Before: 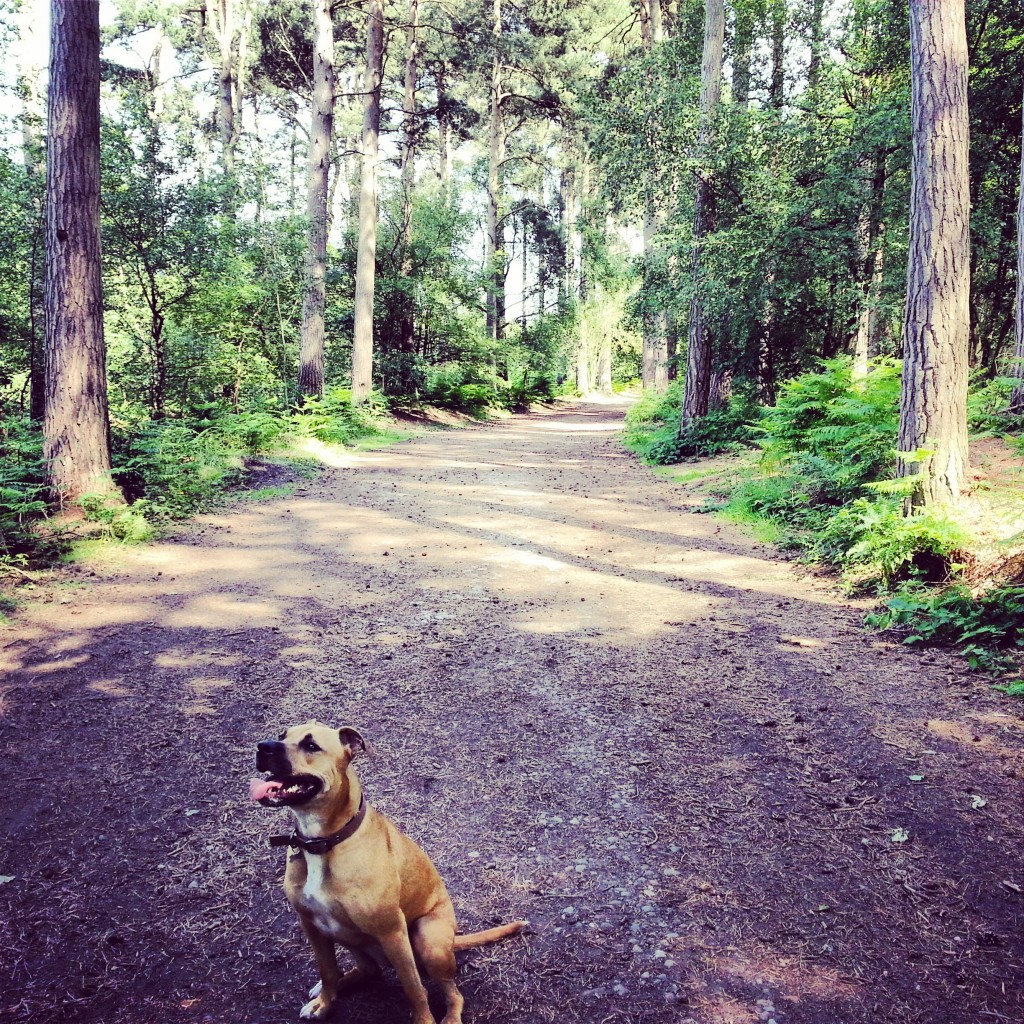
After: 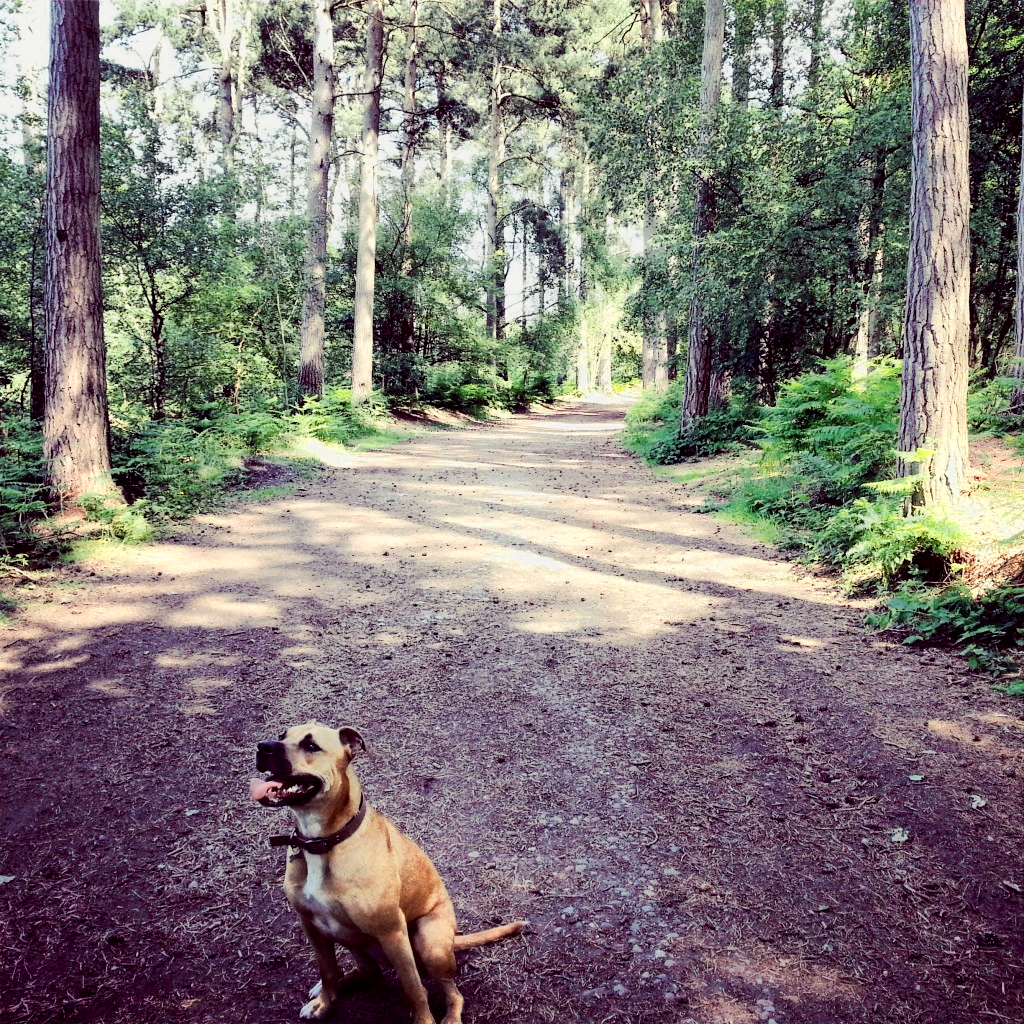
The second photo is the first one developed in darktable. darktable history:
color zones: curves: ch0 [(0.018, 0.548) (0.197, 0.654) (0.425, 0.447) (0.605, 0.658) (0.732, 0.579)]; ch1 [(0.105, 0.531) (0.224, 0.531) (0.386, 0.39) (0.618, 0.456) (0.732, 0.456) (0.956, 0.421)]; ch2 [(0.039, 0.583) (0.215, 0.465) (0.399, 0.544) (0.465, 0.548) (0.614, 0.447) (0.724, 0.43) (0.882, 0.623) (0.956, 0.632)]
exposure: black level correction 0.009, exposure -0.159 EV, compensate highlight preservation false
